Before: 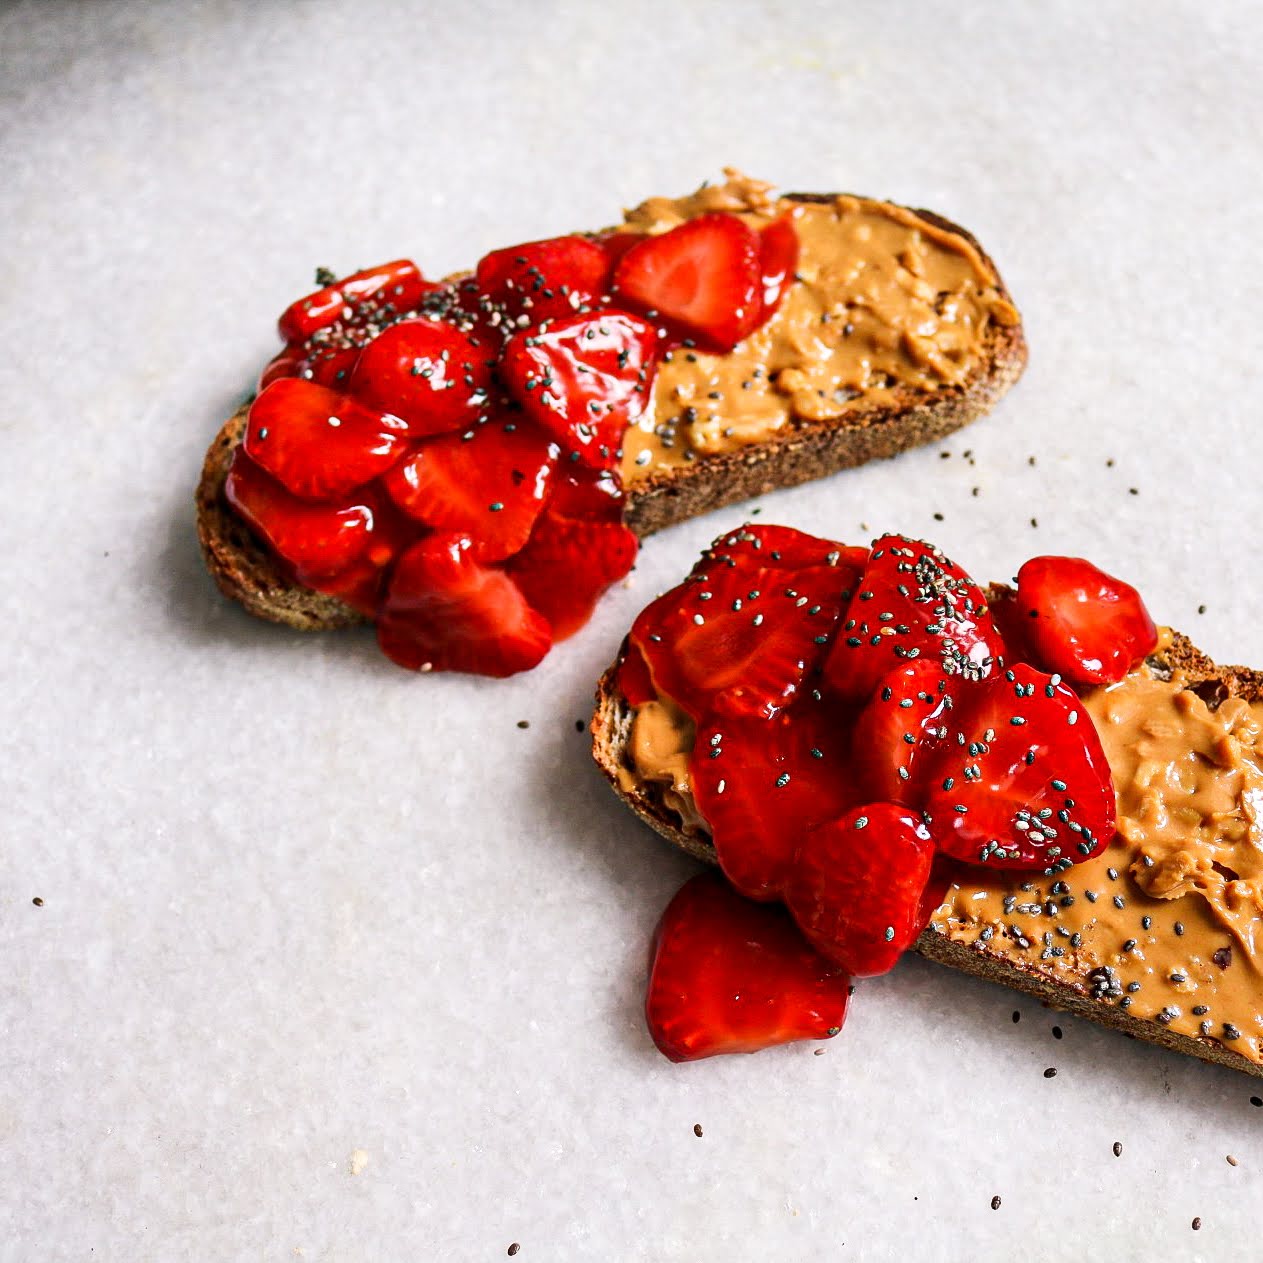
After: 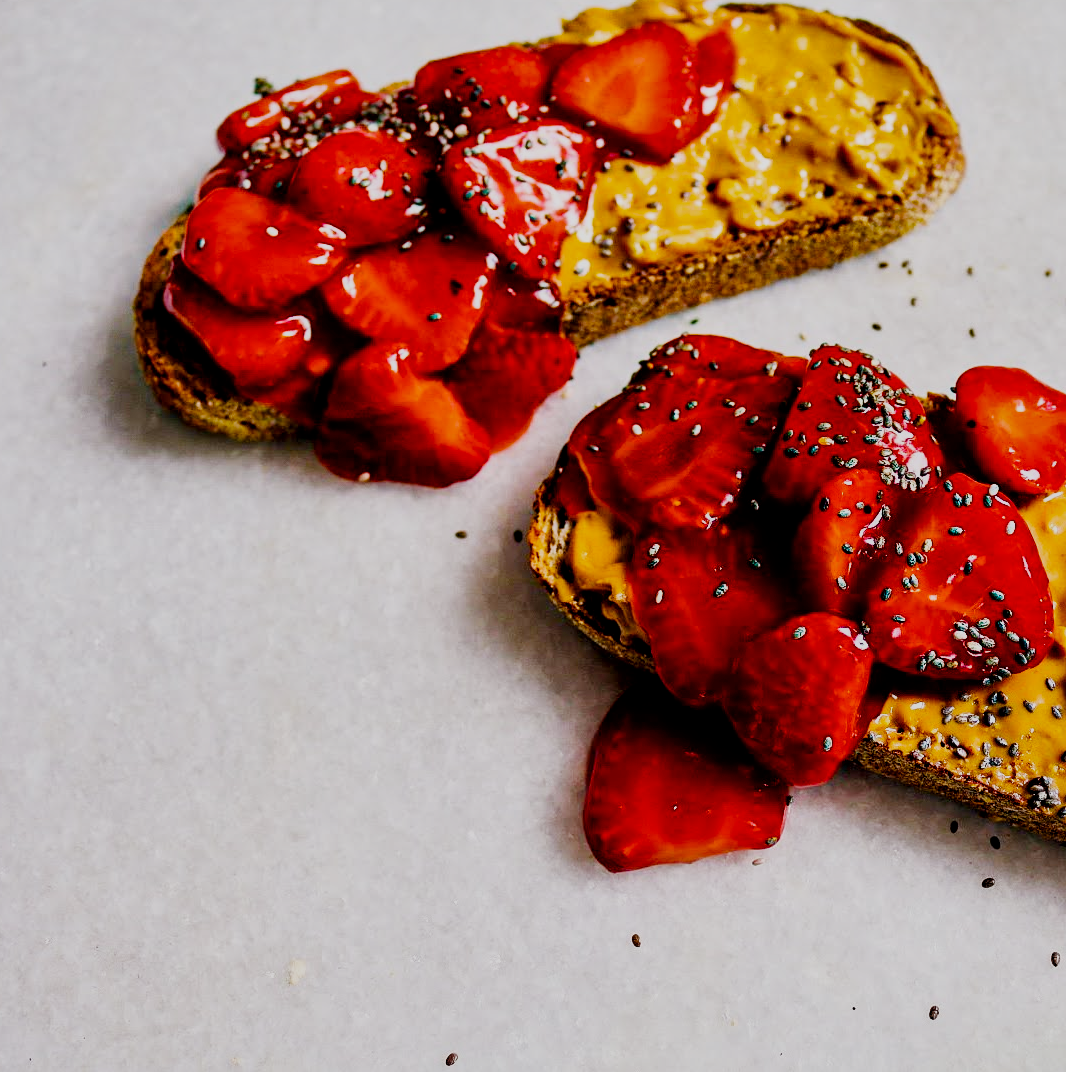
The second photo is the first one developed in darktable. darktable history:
local contrast: mode bilateral grid, contrast 21, coarseness 51, detail 140%, midtone range 0.2
color balance rgb: perceptual saturation grading › global saturation 19.936%, global vibrance 40.192%
filmic rgb: black relative exposure -7.19 EV, white relative exposure 5.37 EV, hardness 3.02, preserve chrominance no, color science v3 (2019), use custom middle-gray values true
crop and rotate: left 4.911%, top 15.112%, right 10.638%
